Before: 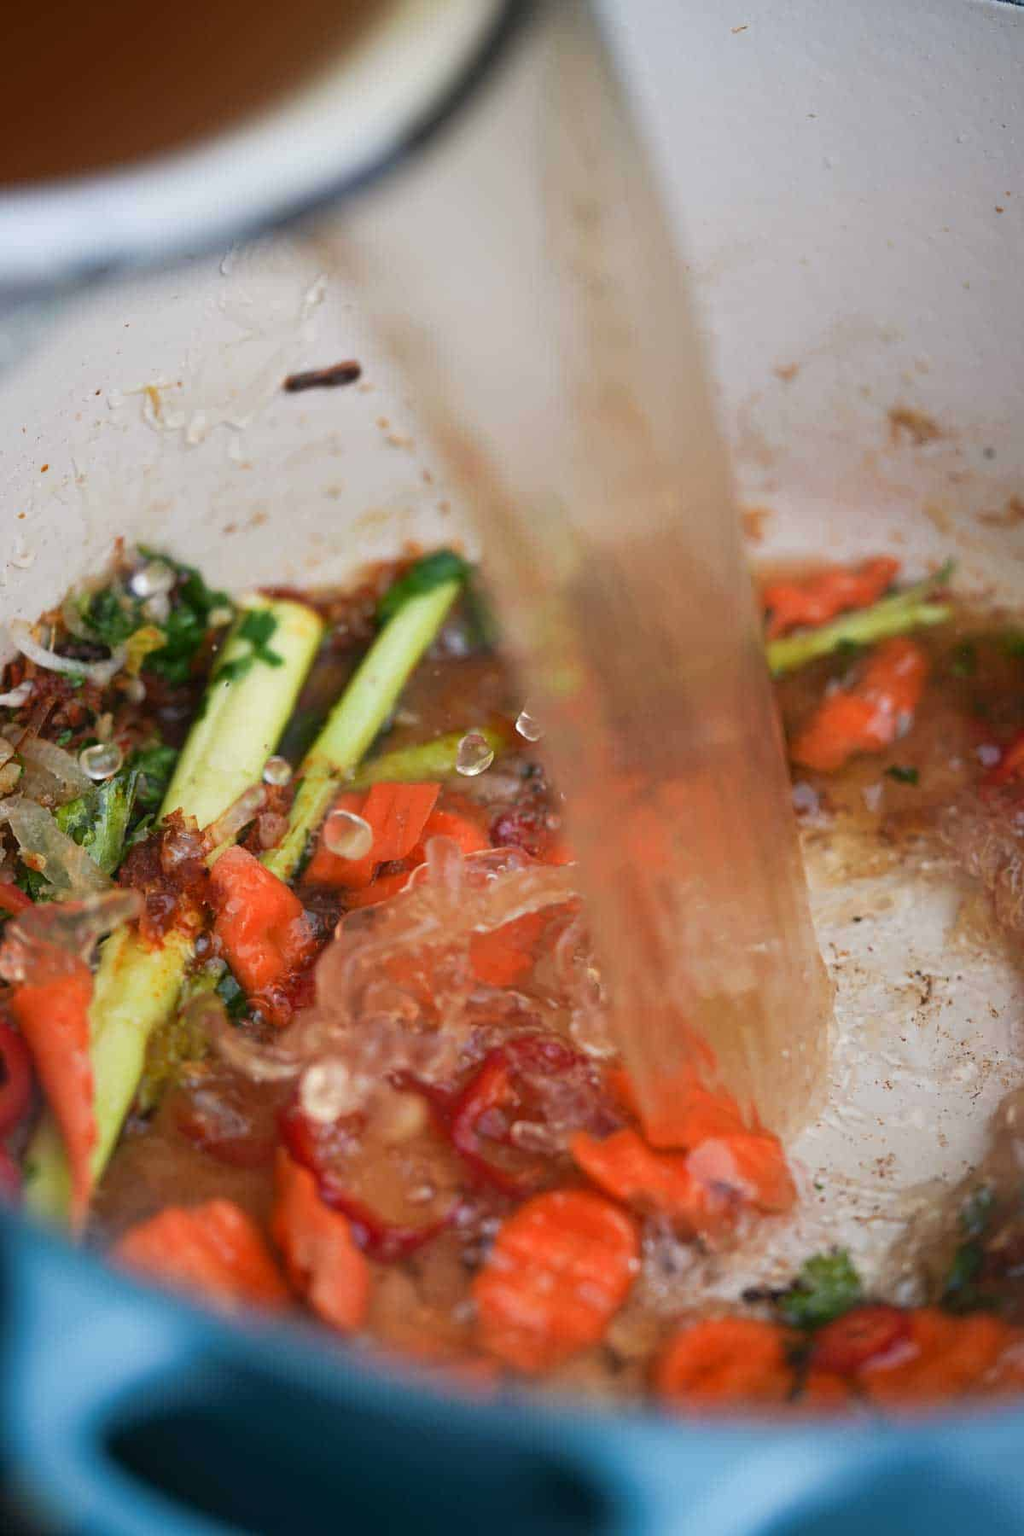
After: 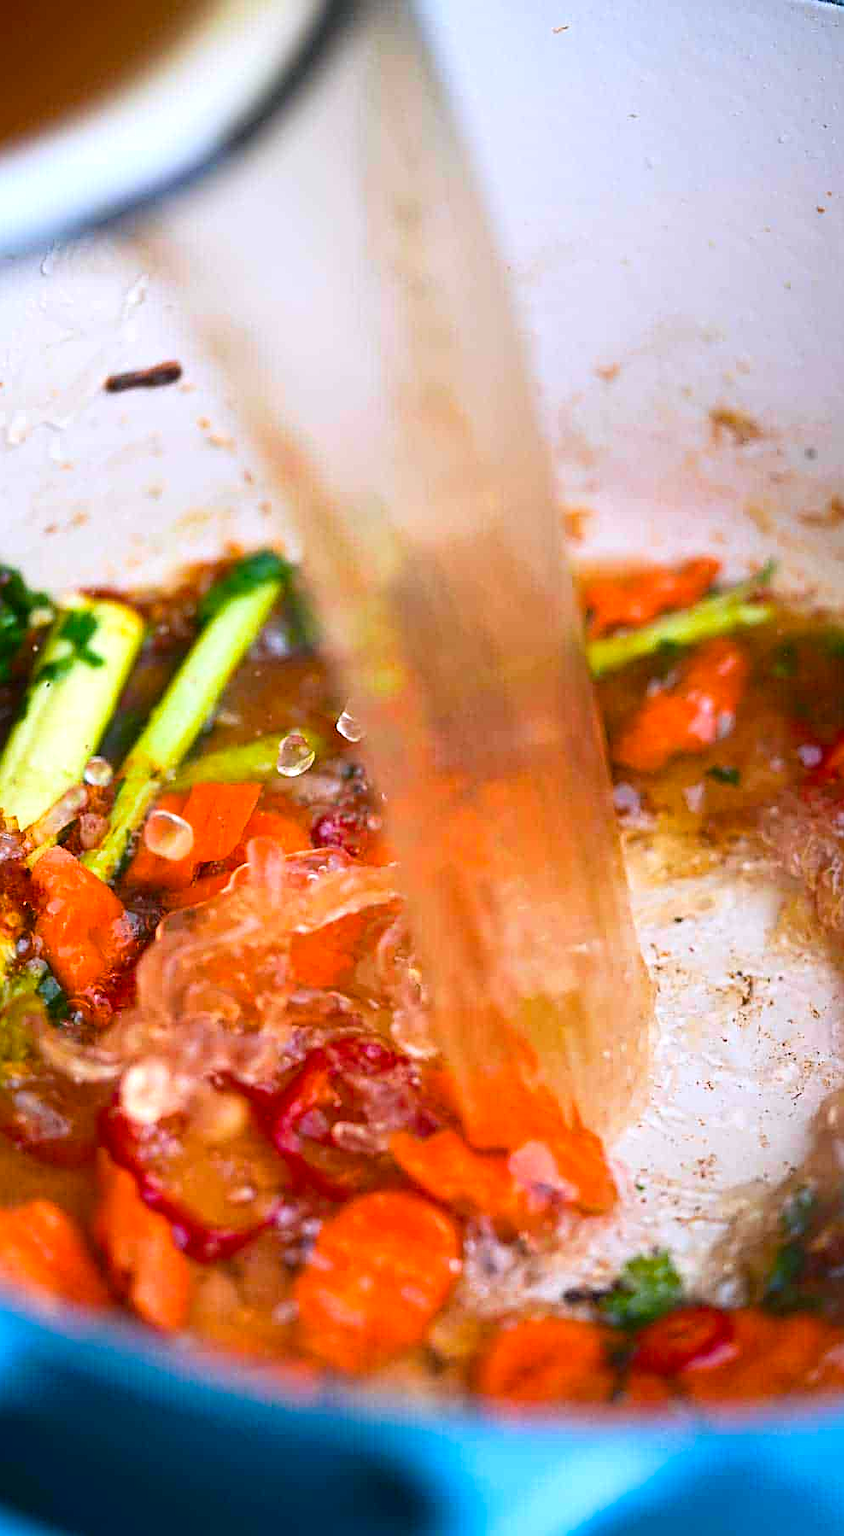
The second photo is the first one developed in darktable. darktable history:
exposure: exposure 0.564 EV, compensate highlight preservation false
crop: left 17.582%, bottom 0.031%
sharpen: on, module defaults
color balance rgb: linear chroma grading › global chroma 15%, perceptual saturation grading › global saturation 30%
contrast brightness saturation: contrast 0.14
color calibration: illuminant as shot in camera, x 0.358, y 0.373, temperature 4628.91 K
